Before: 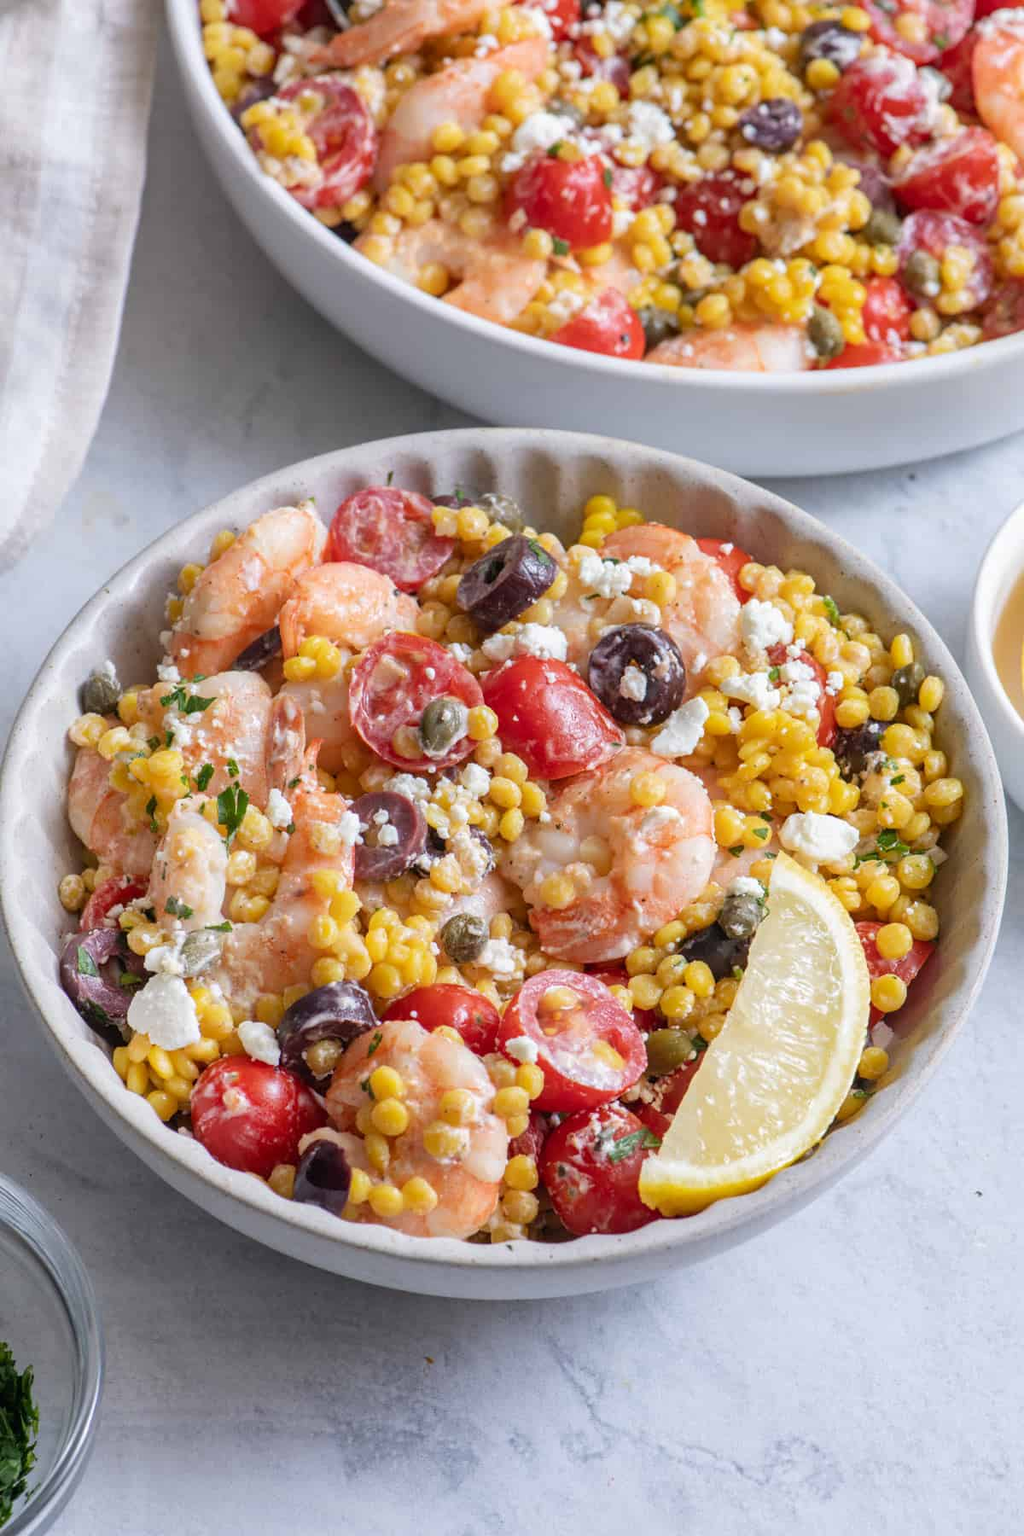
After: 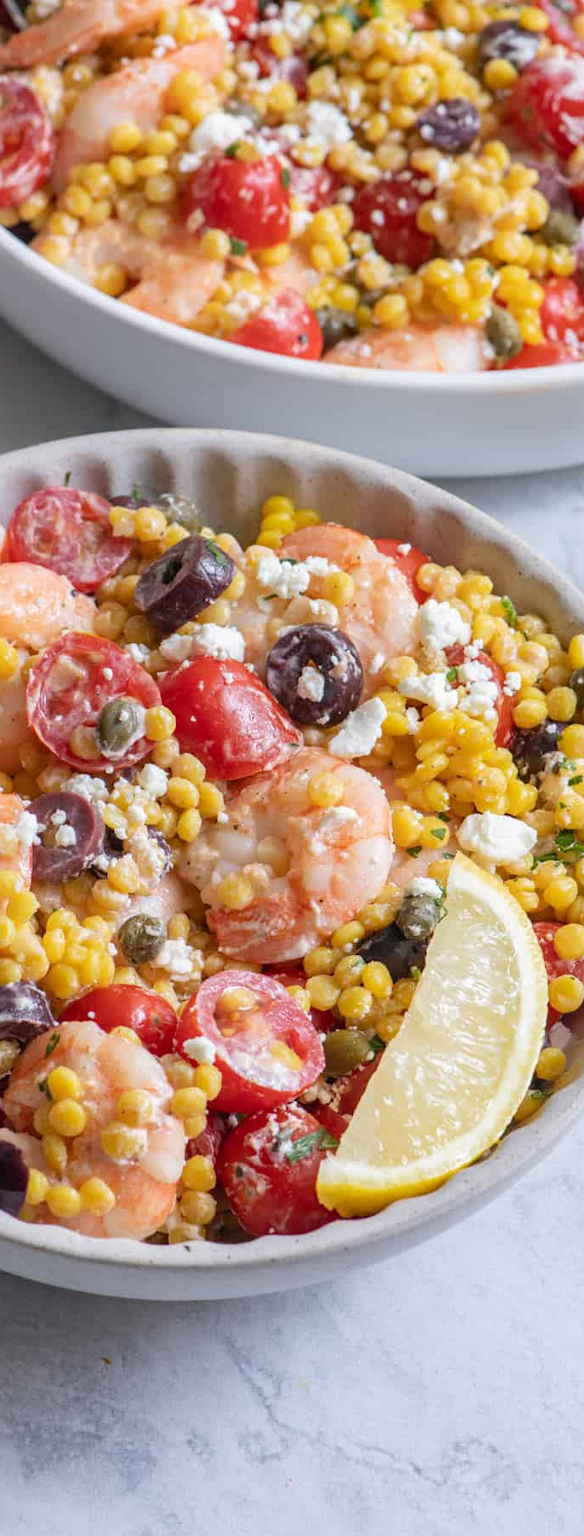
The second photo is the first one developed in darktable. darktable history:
crop: left 31.517%, top 0.021%, right 11.474%
